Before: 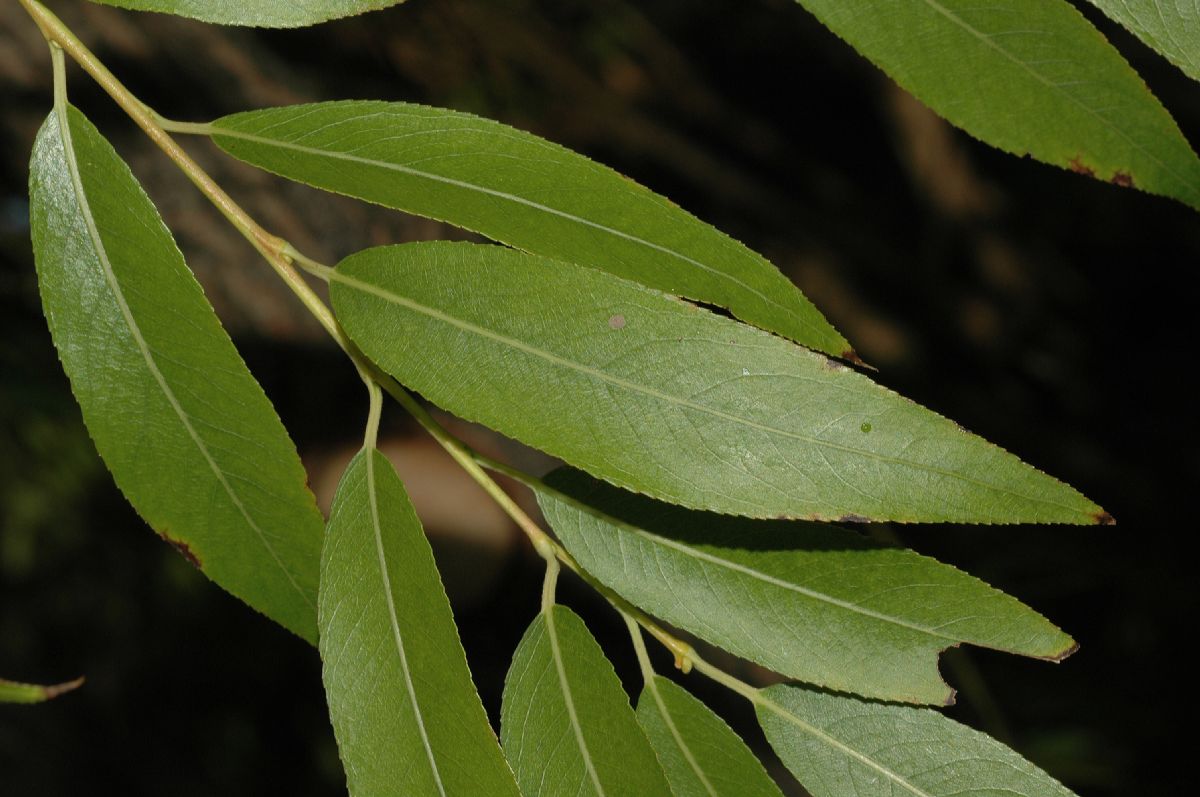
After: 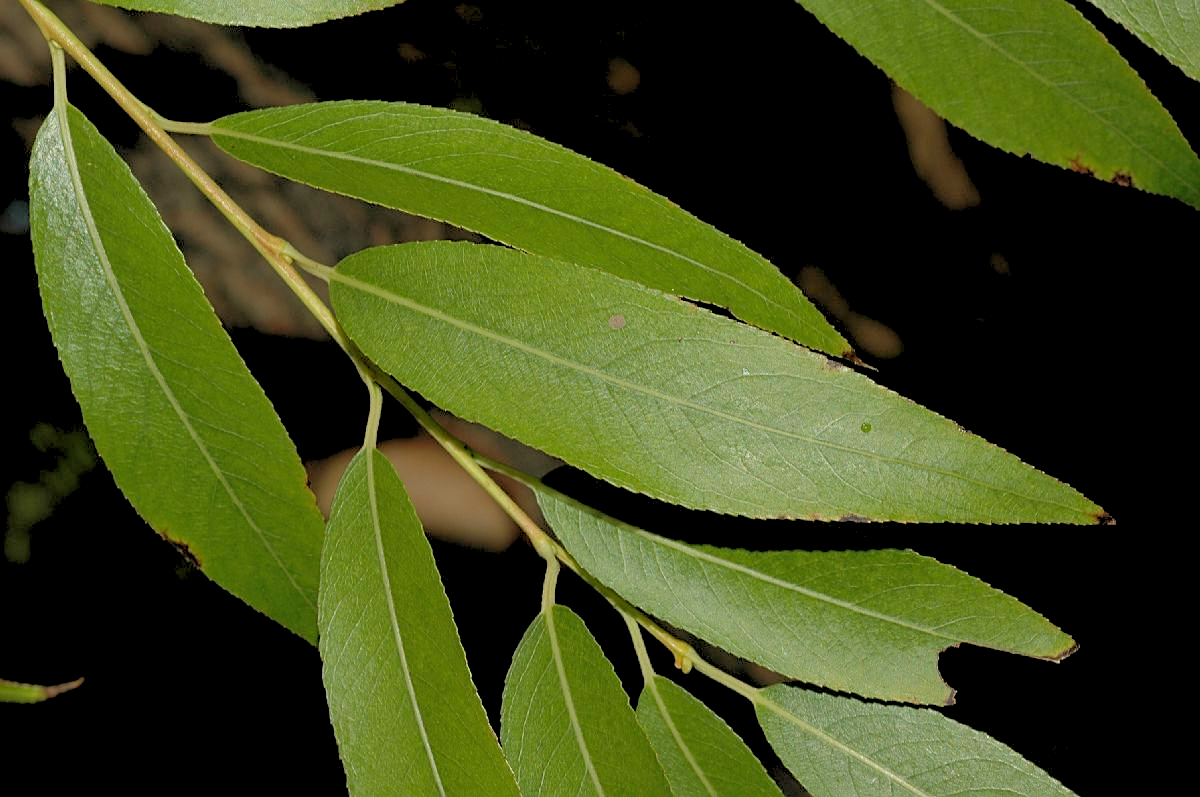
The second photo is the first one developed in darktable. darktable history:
contrast brightness saturation: contrast 0.04, saturation 0.07
rgb levels: preserve colors sum RGB, levels [[0.038, 0.433, 0.934], [0, 0.5, 1], [0, 0.5, 1]]
sharpen: on, module defaults
